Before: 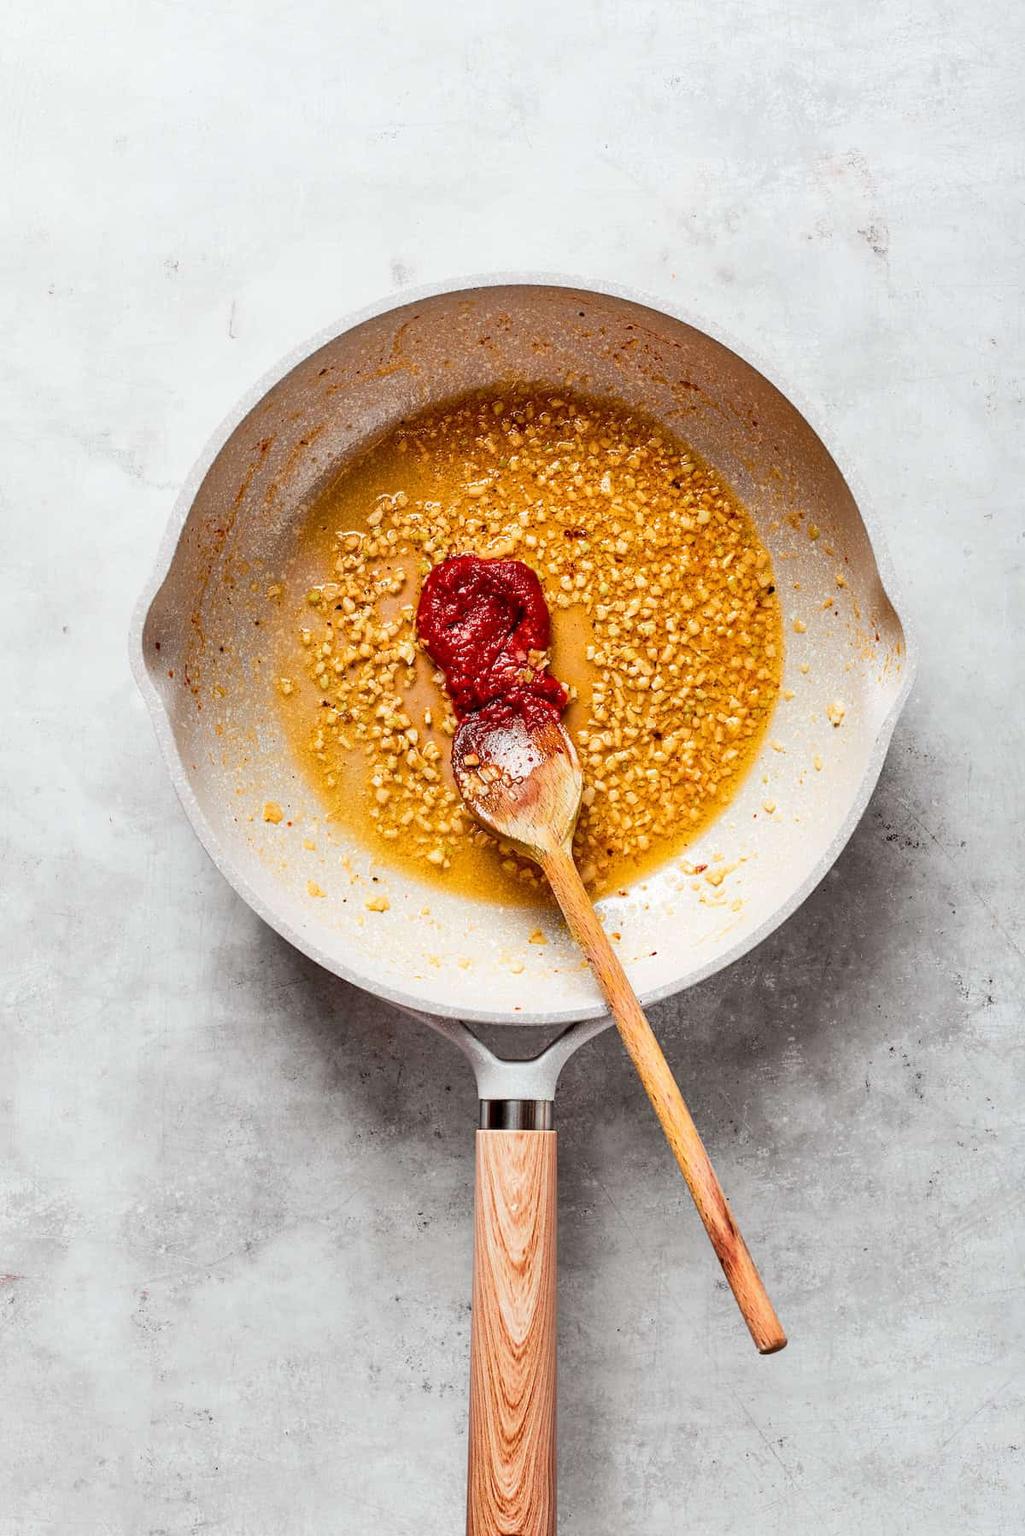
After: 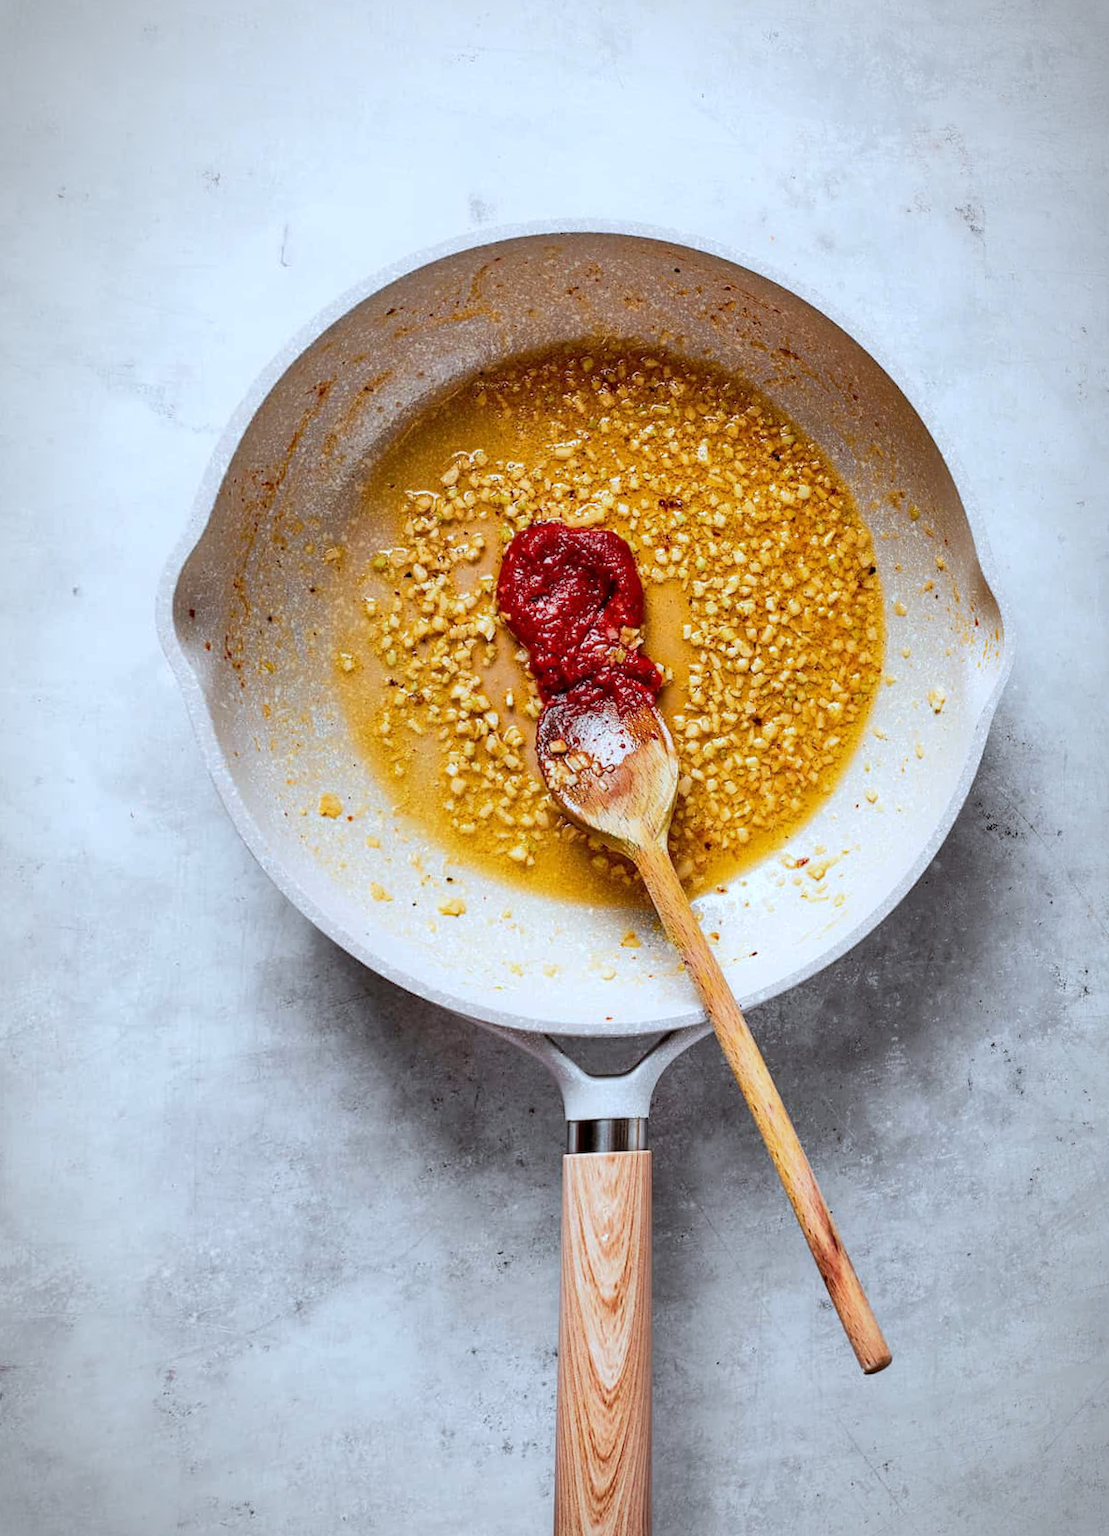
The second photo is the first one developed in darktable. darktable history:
rotate and perspective: rotation -0.013°, lens shift (vertical) -0.027, lens shift (horizontal) 0.178, crop left 0.016, crop right 0.989, crop top 0.082, crop bottom 0.918
vignetting: fall-off start 87%, automatic ratio true
white balance: red 0.924, blue 1.095
